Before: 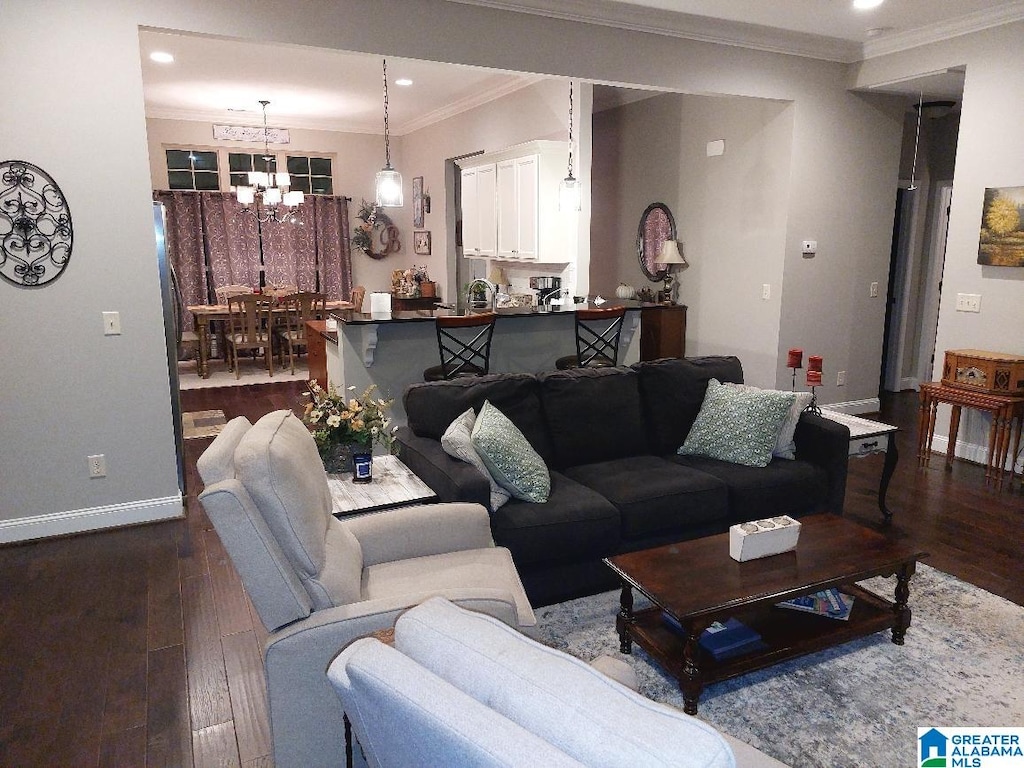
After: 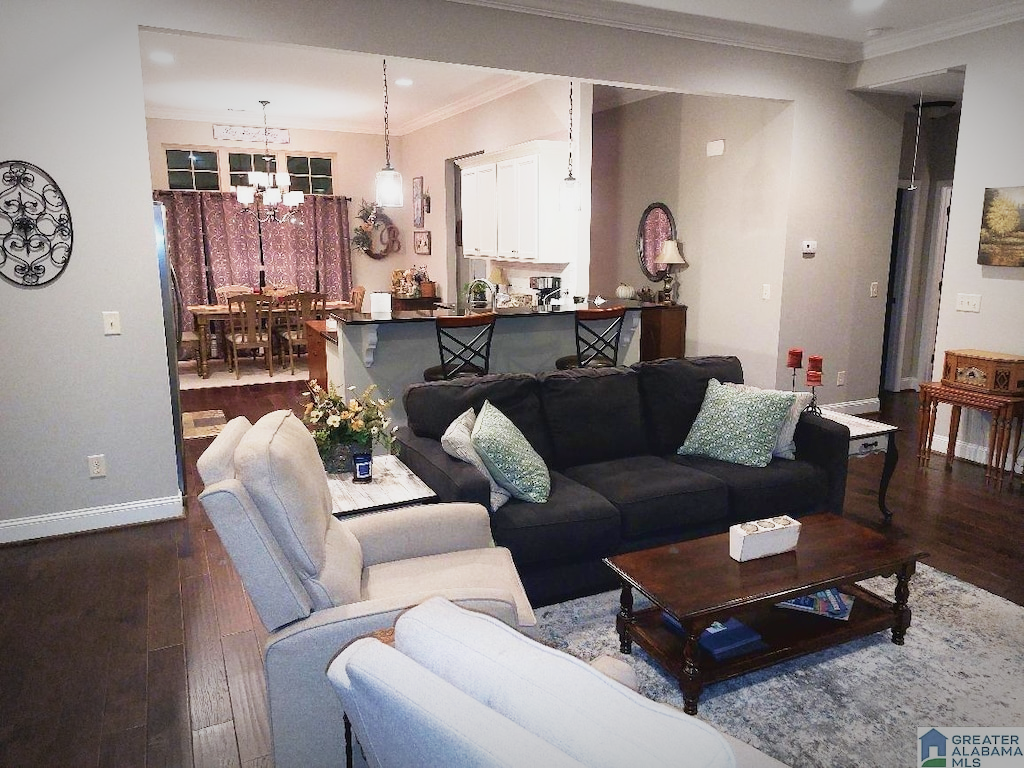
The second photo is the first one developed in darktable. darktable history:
velvia: on, module defaults
vignetting: fall-off start 79.52%, width/height ratio 1.329
base curve: curves: ch0 [(0, 0) (0.088, 0.125) (0.176, 0.251) (0.354, 0.501) (0.613, 0.749) (1, 0.877)], preserve colors none
